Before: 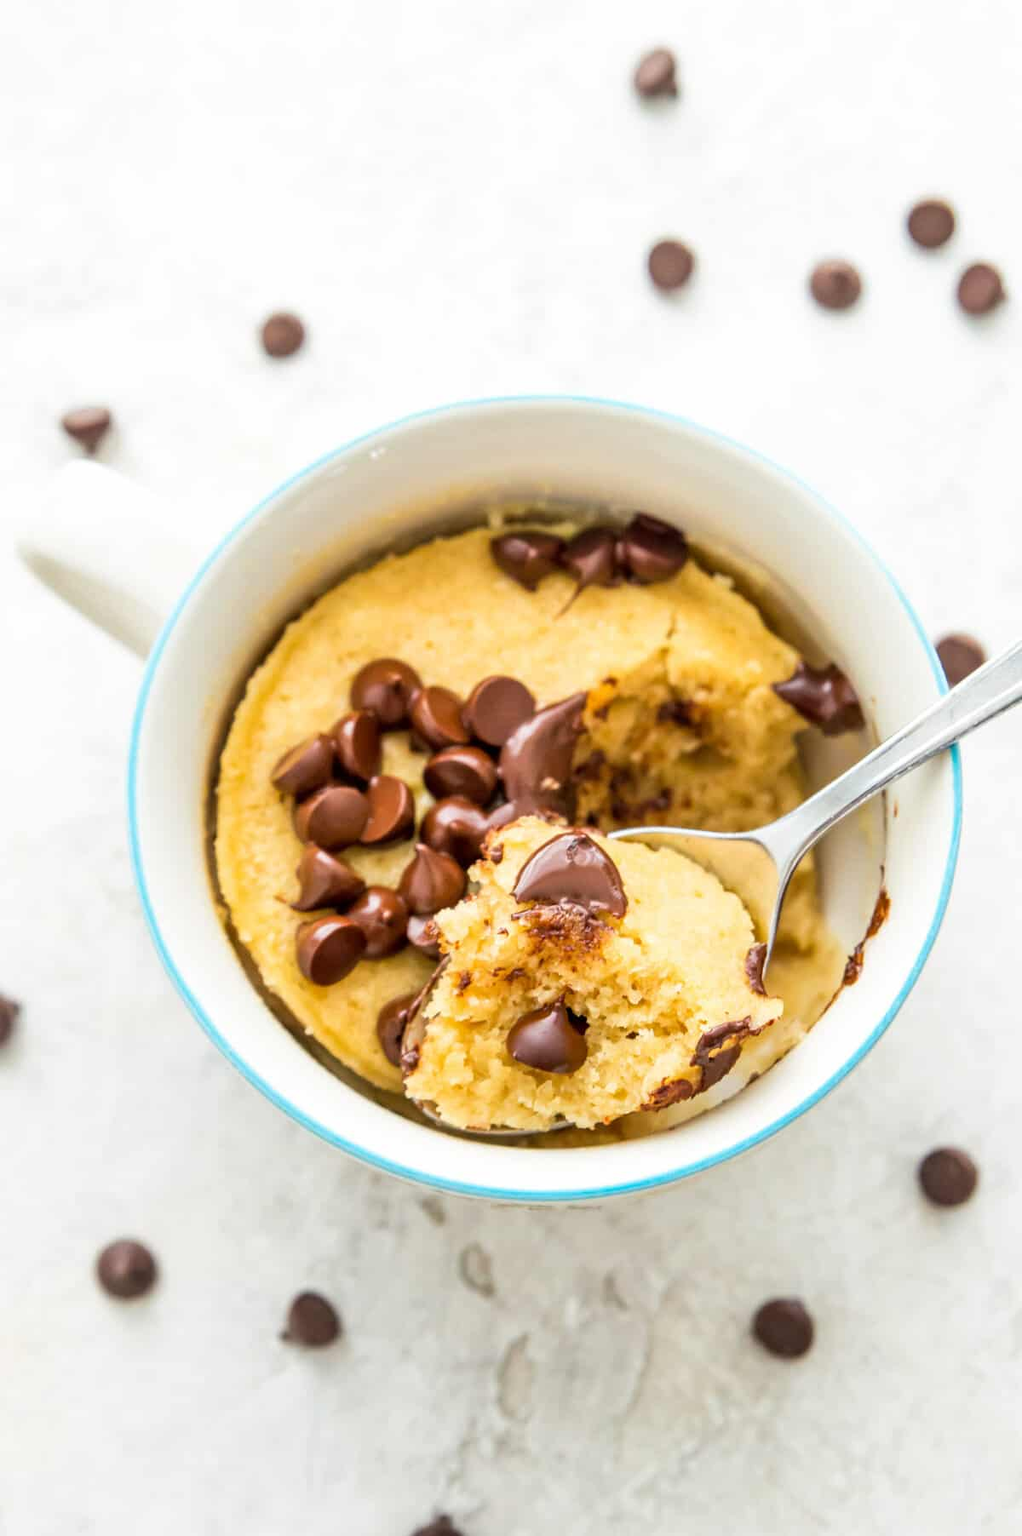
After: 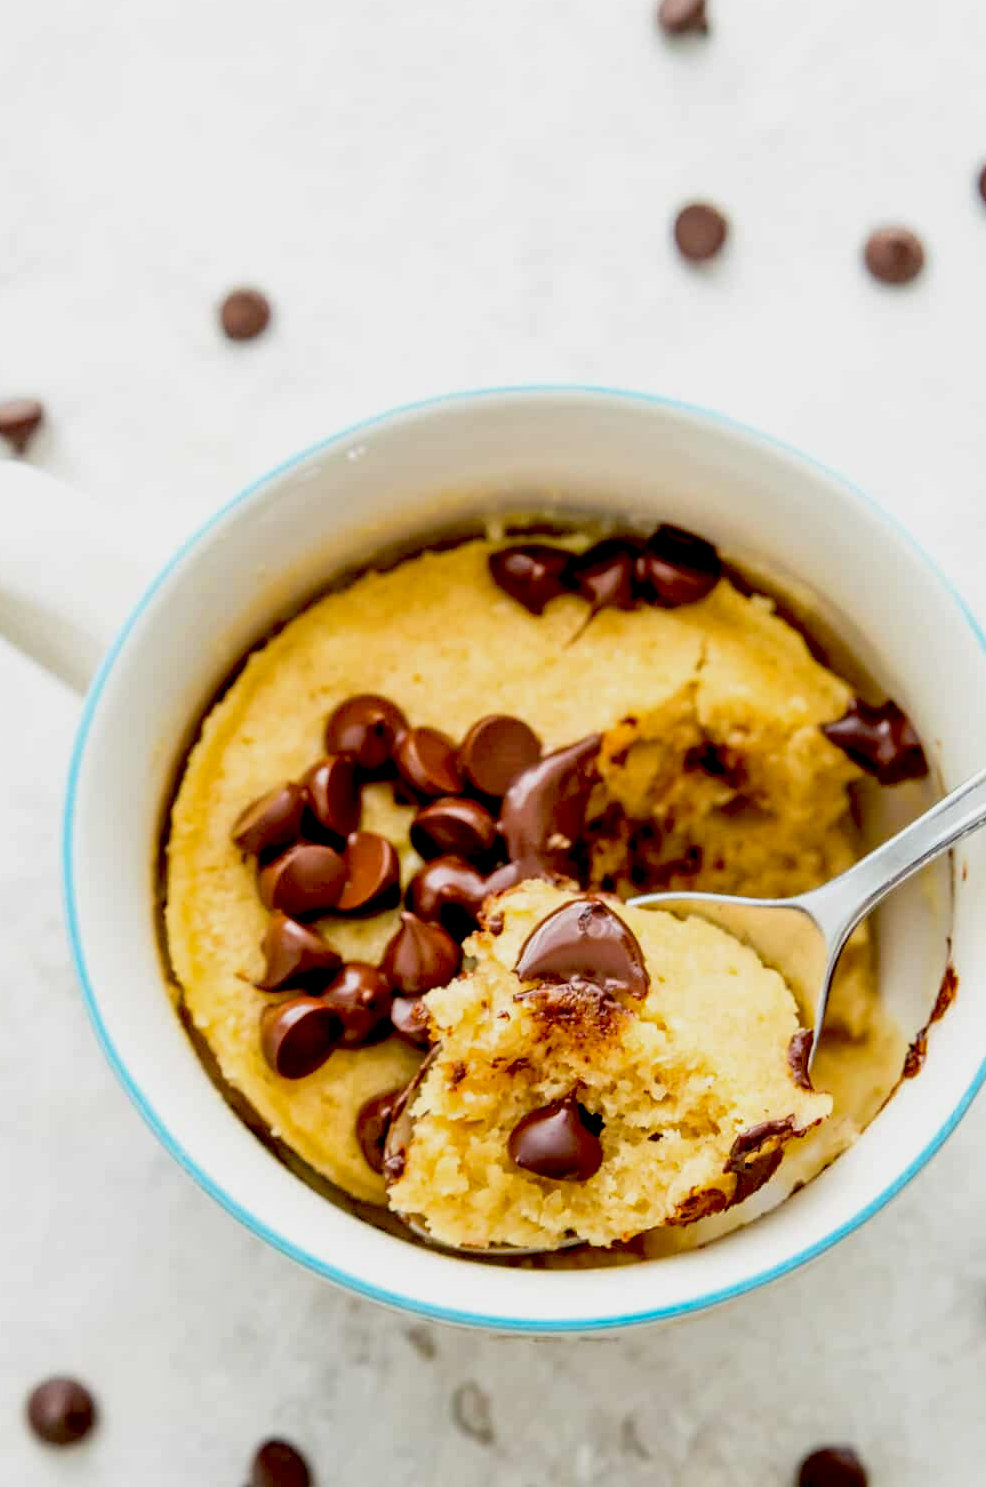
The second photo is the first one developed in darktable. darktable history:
exposure: black level correction 0.045, exposure -0.231 EV, compensate exposure bias true, compensate highlight preservation false
crop and rotate: left 7.276%, top 4.4%, right 10.525%, bottom 13.125%
